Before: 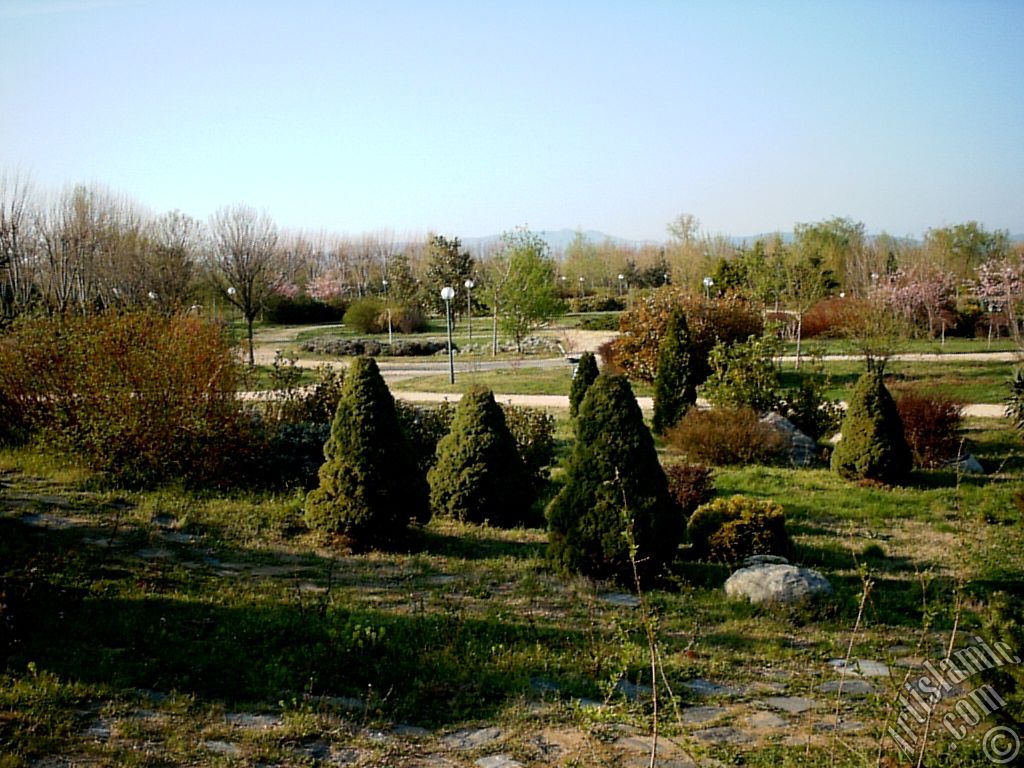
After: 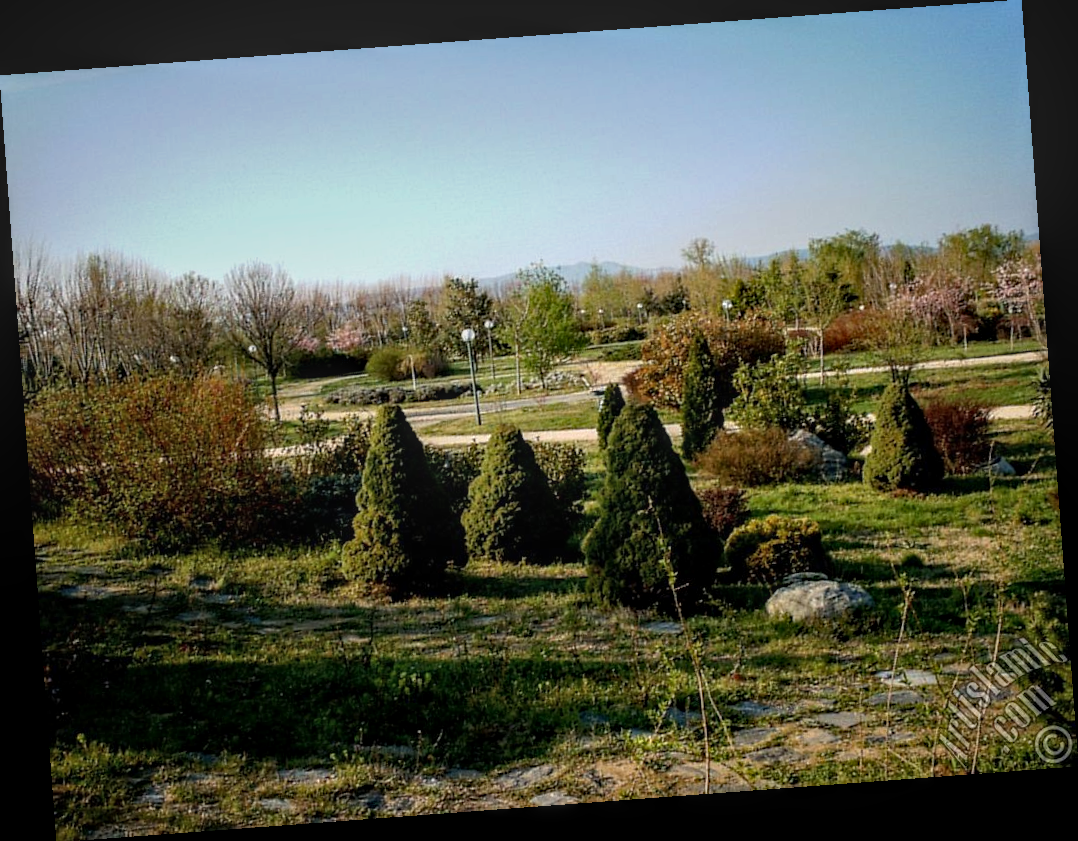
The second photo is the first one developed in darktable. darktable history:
local contrast: highlights 0%, shadows 0%, detail 133%
haze removal: strength 0.29, distance 0.25, compatibility mode true, adaptive false
rotate and perspective: rotation -4.25°, automatic cropping off
